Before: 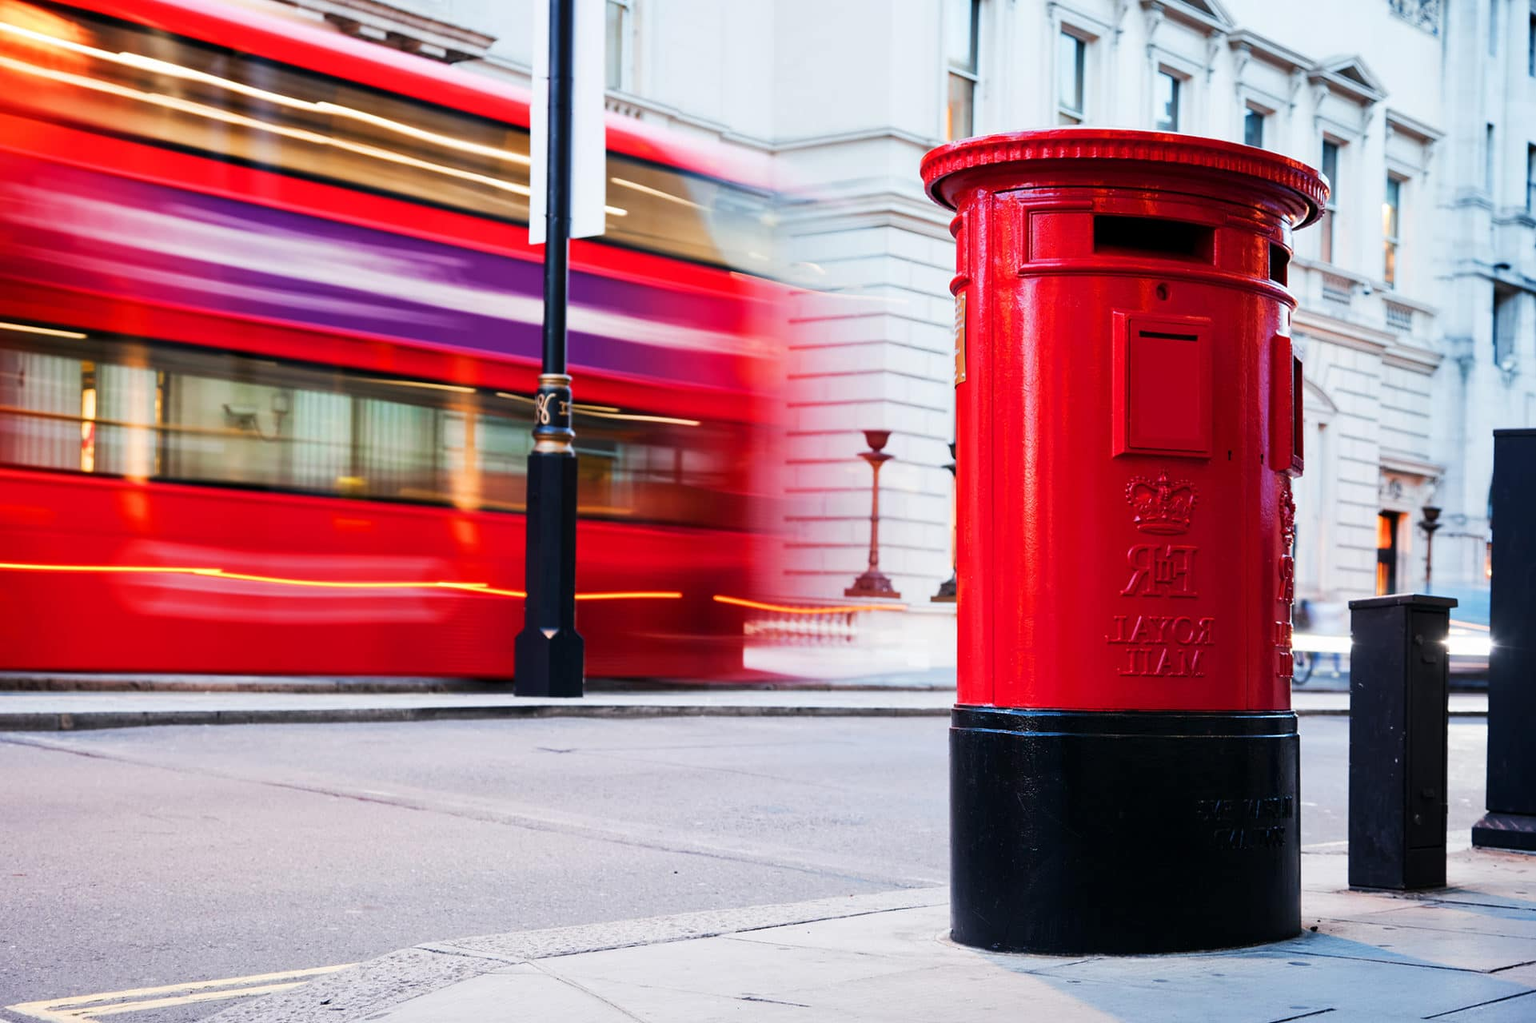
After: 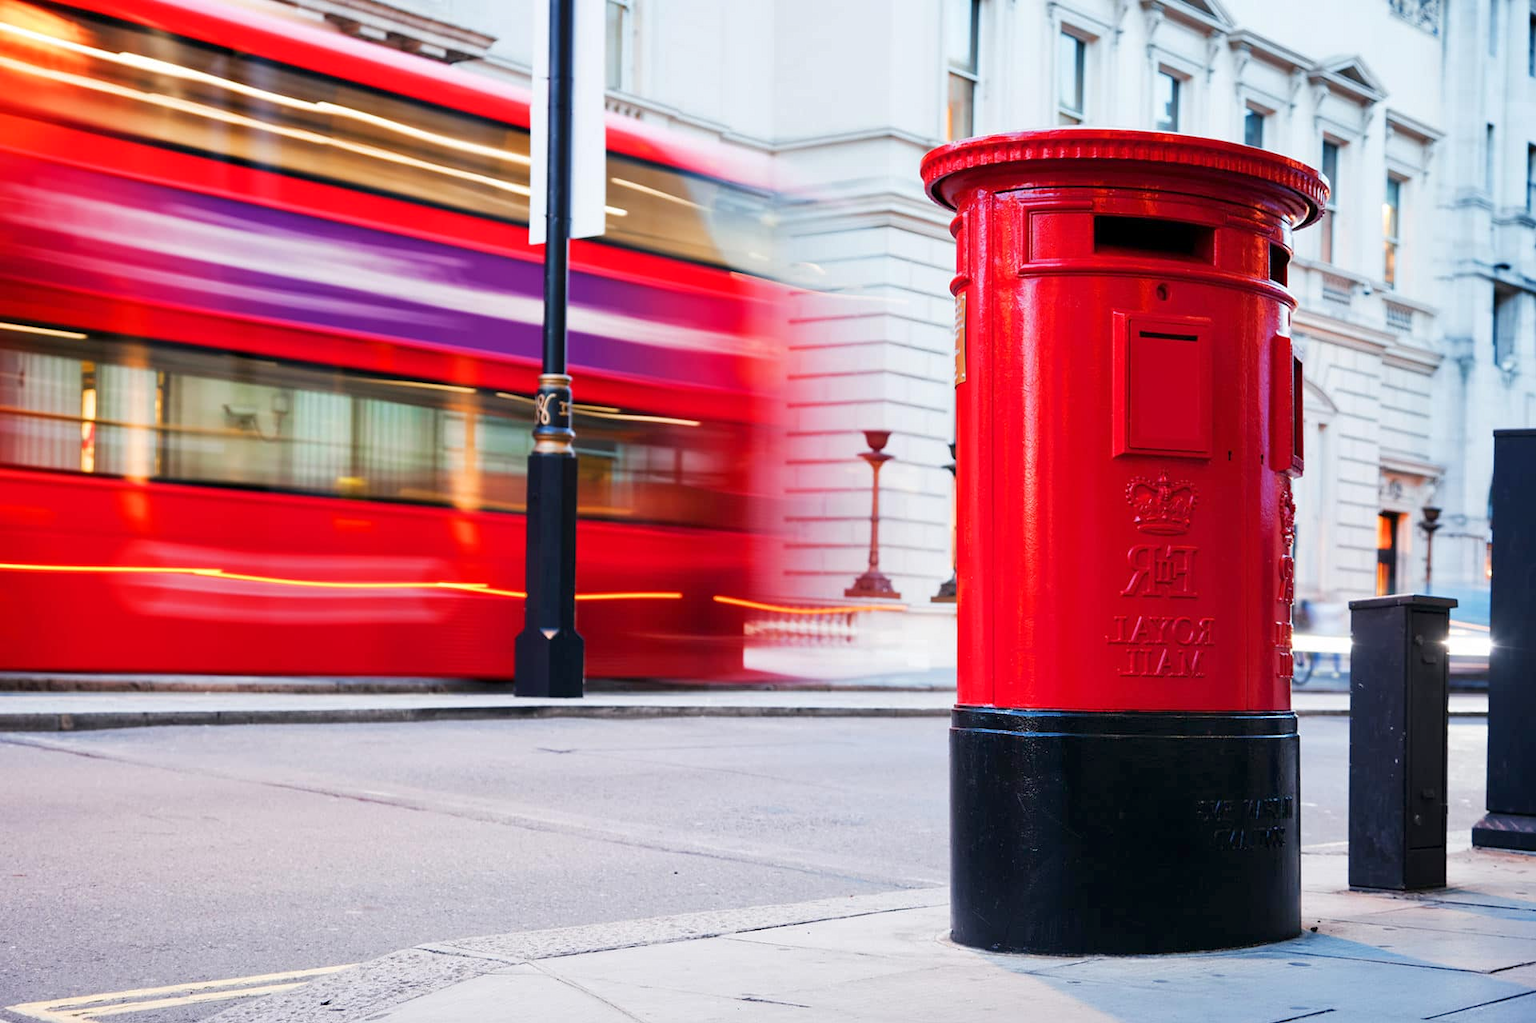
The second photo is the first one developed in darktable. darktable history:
tone equalizer: -7 EV 0.148 EV, -6 EV 0.573 EV, -5 EV 1.18 EV, -4 EV 1.32 EV, -3 EV 1.14 EV, -2 EV 0.6 EV, -1 EV 0.153 EV, smoothing diameter 24.92%, edges refinement/feathering 9.29, preserve details guided filter
